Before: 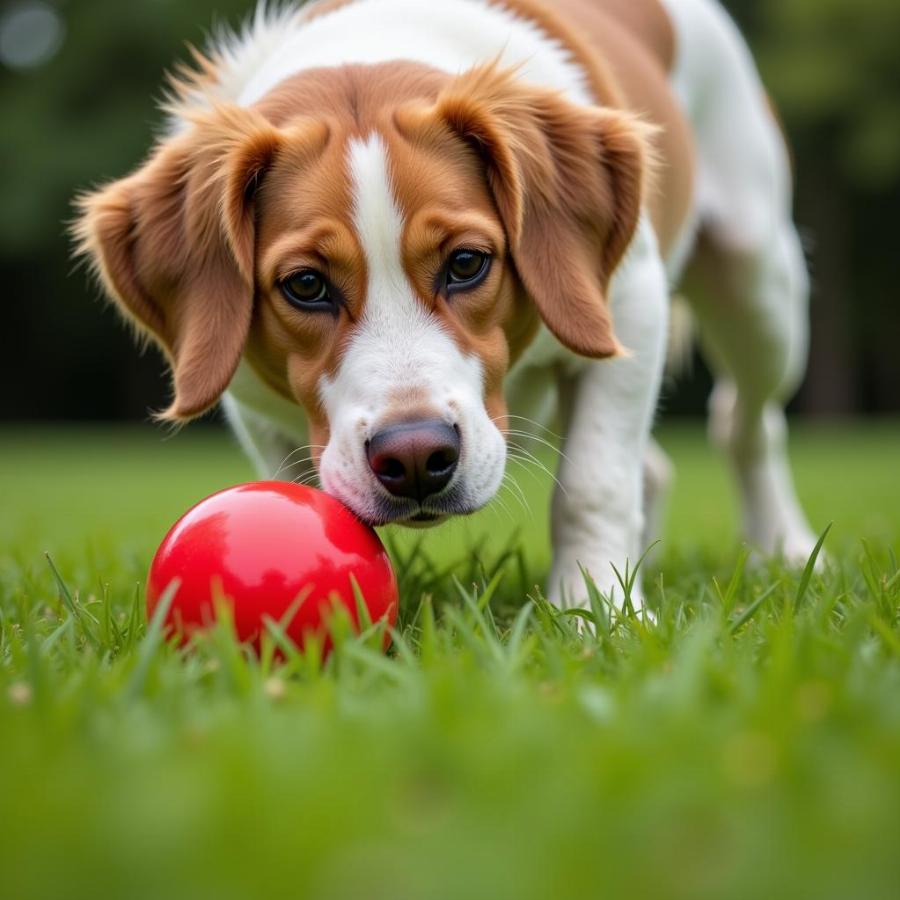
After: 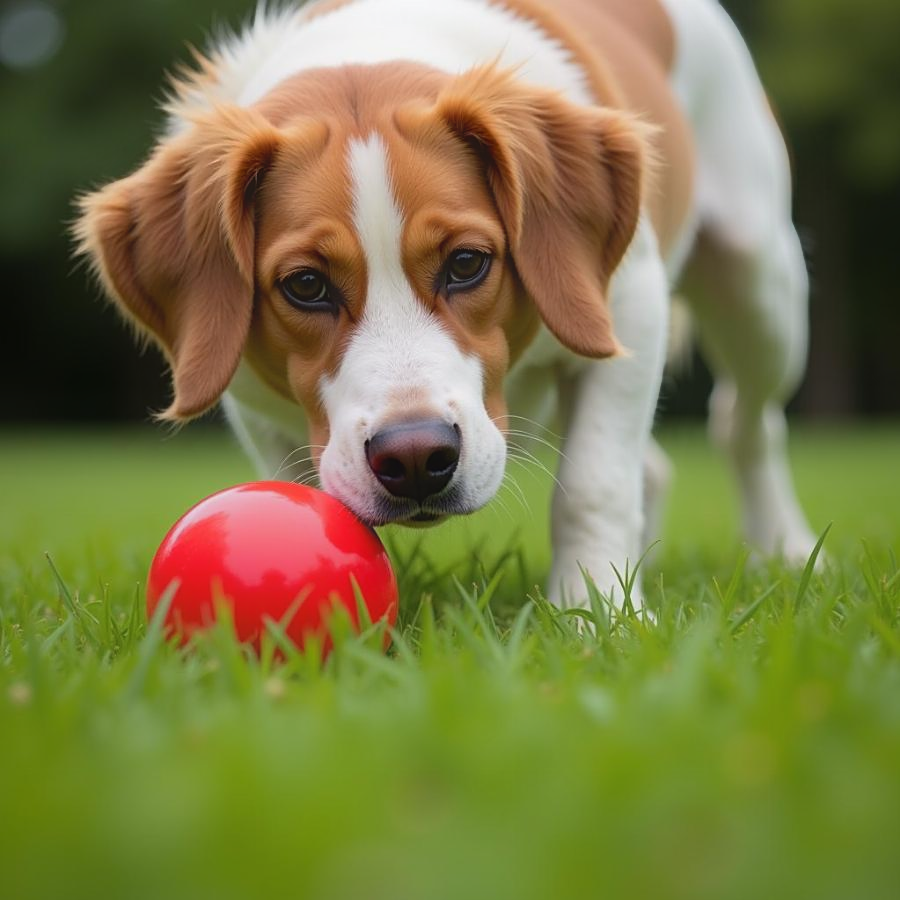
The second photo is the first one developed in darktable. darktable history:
sharpen: on, module defaults
contrast equalizer: octaves 7, y [[0.6 ×6], [0.55 ×6], [0 ×6], [0 ×6], [0 ×6]], mix -1
